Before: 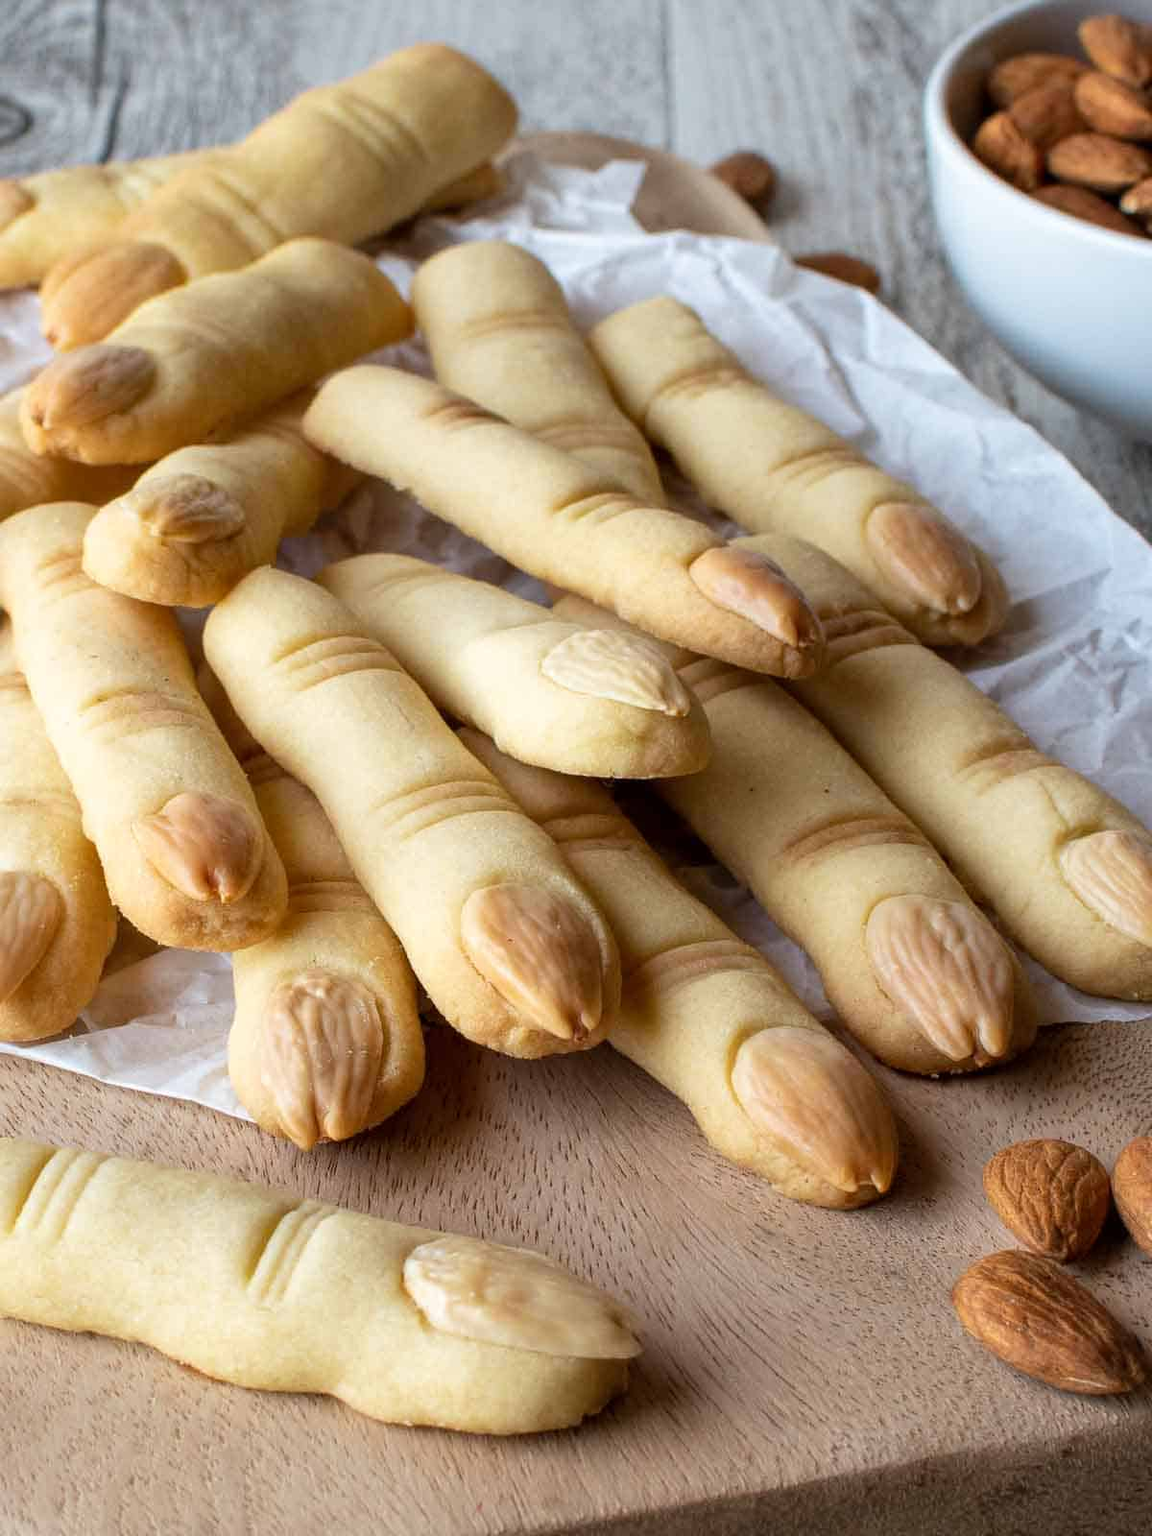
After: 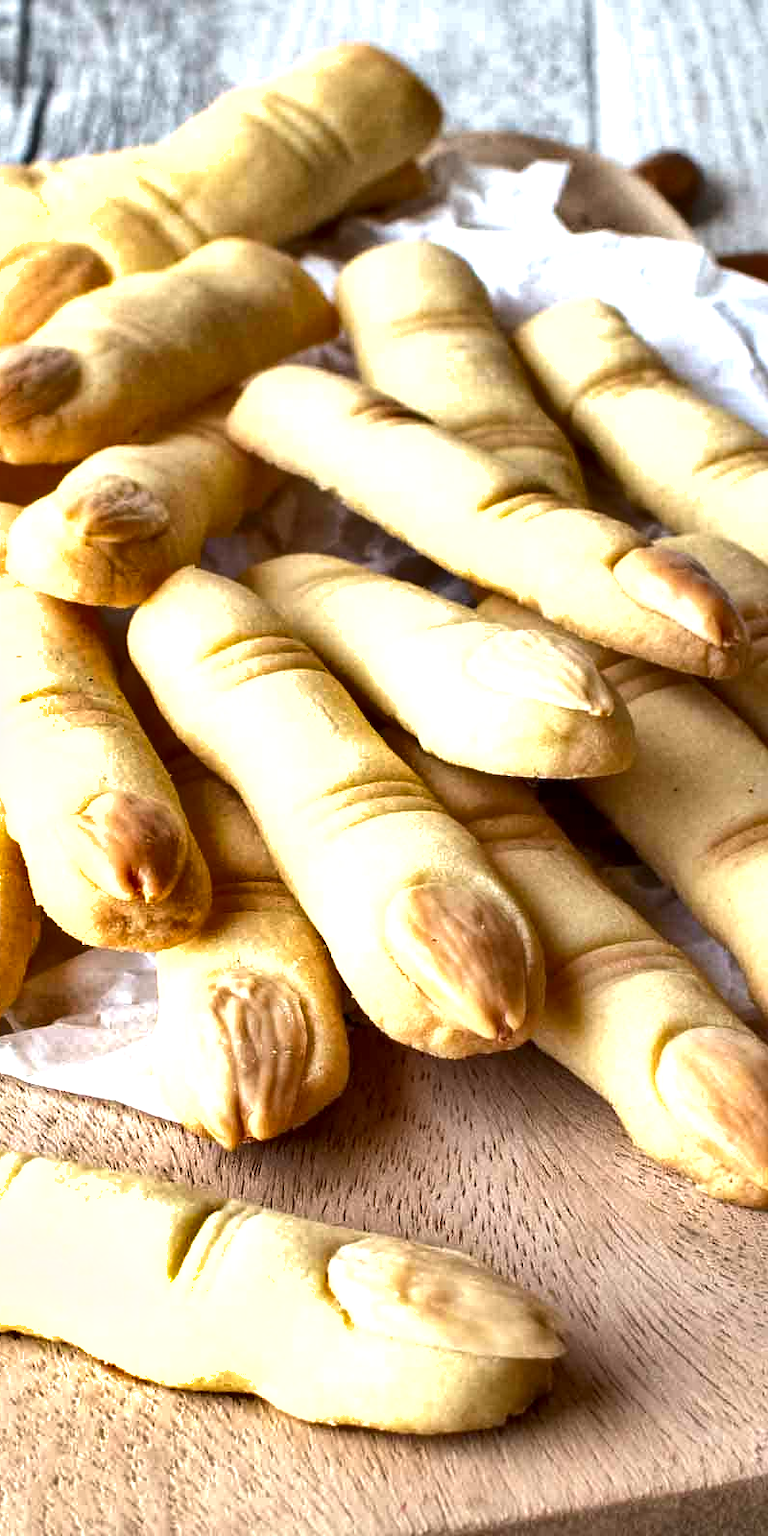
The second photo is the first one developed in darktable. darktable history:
shadows and highlights: soften with gaussian
local contrast: mode bilateral grid, contrast 20, coarseness 50, detail 148%, midtone range 0.2
crop and rotate: left 6.617%, right 26.717%
exposure: exposure 0.935 EV, compensate highlight preservation false
